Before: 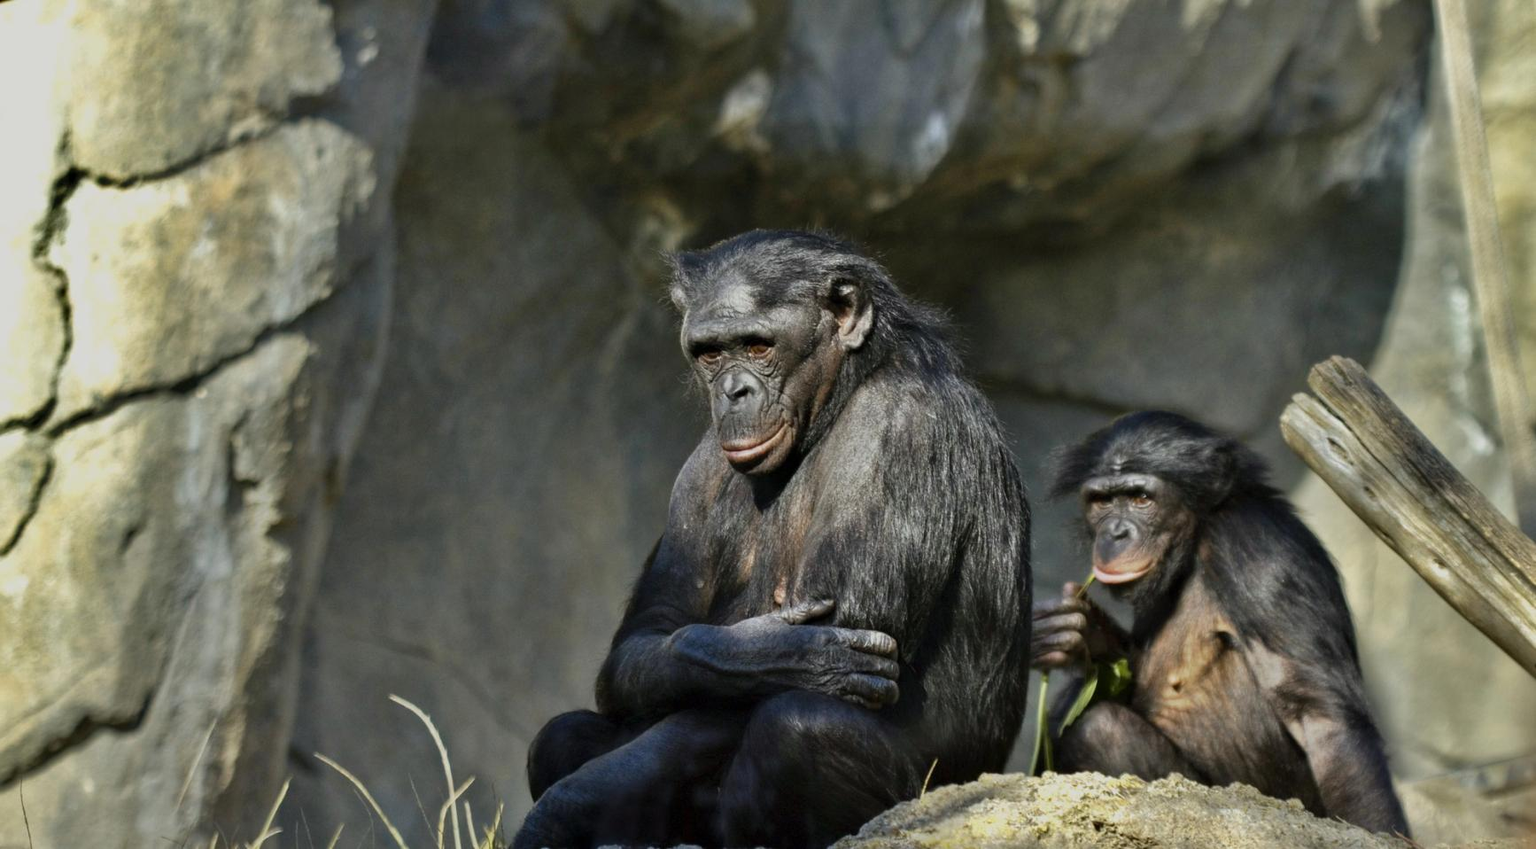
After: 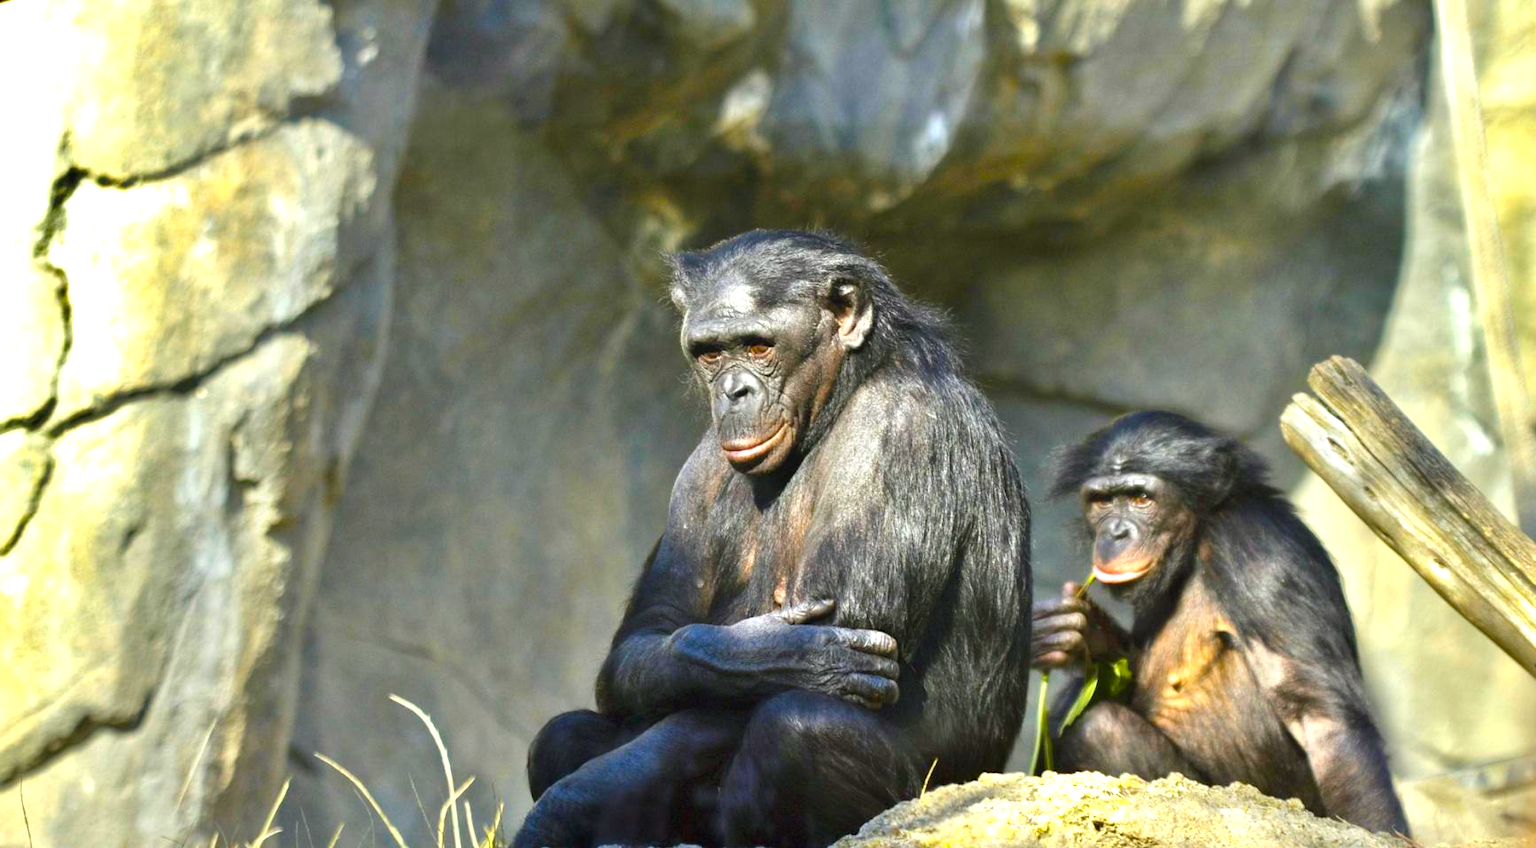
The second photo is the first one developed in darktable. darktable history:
exposure: black level correction 0, exposure 1.3 EV, compensate exposure bias true, compensate highlight preservation false
contrast equalizer: octaves 7, y [[0.6 ×6], [0.55 ×6], [0 ×6], [0 ×6], [0 ×6]], mix -0.3
color balance rgb: linear chroma grading › global chroma 15%, perceptual saturation grading › global saturation 30%
